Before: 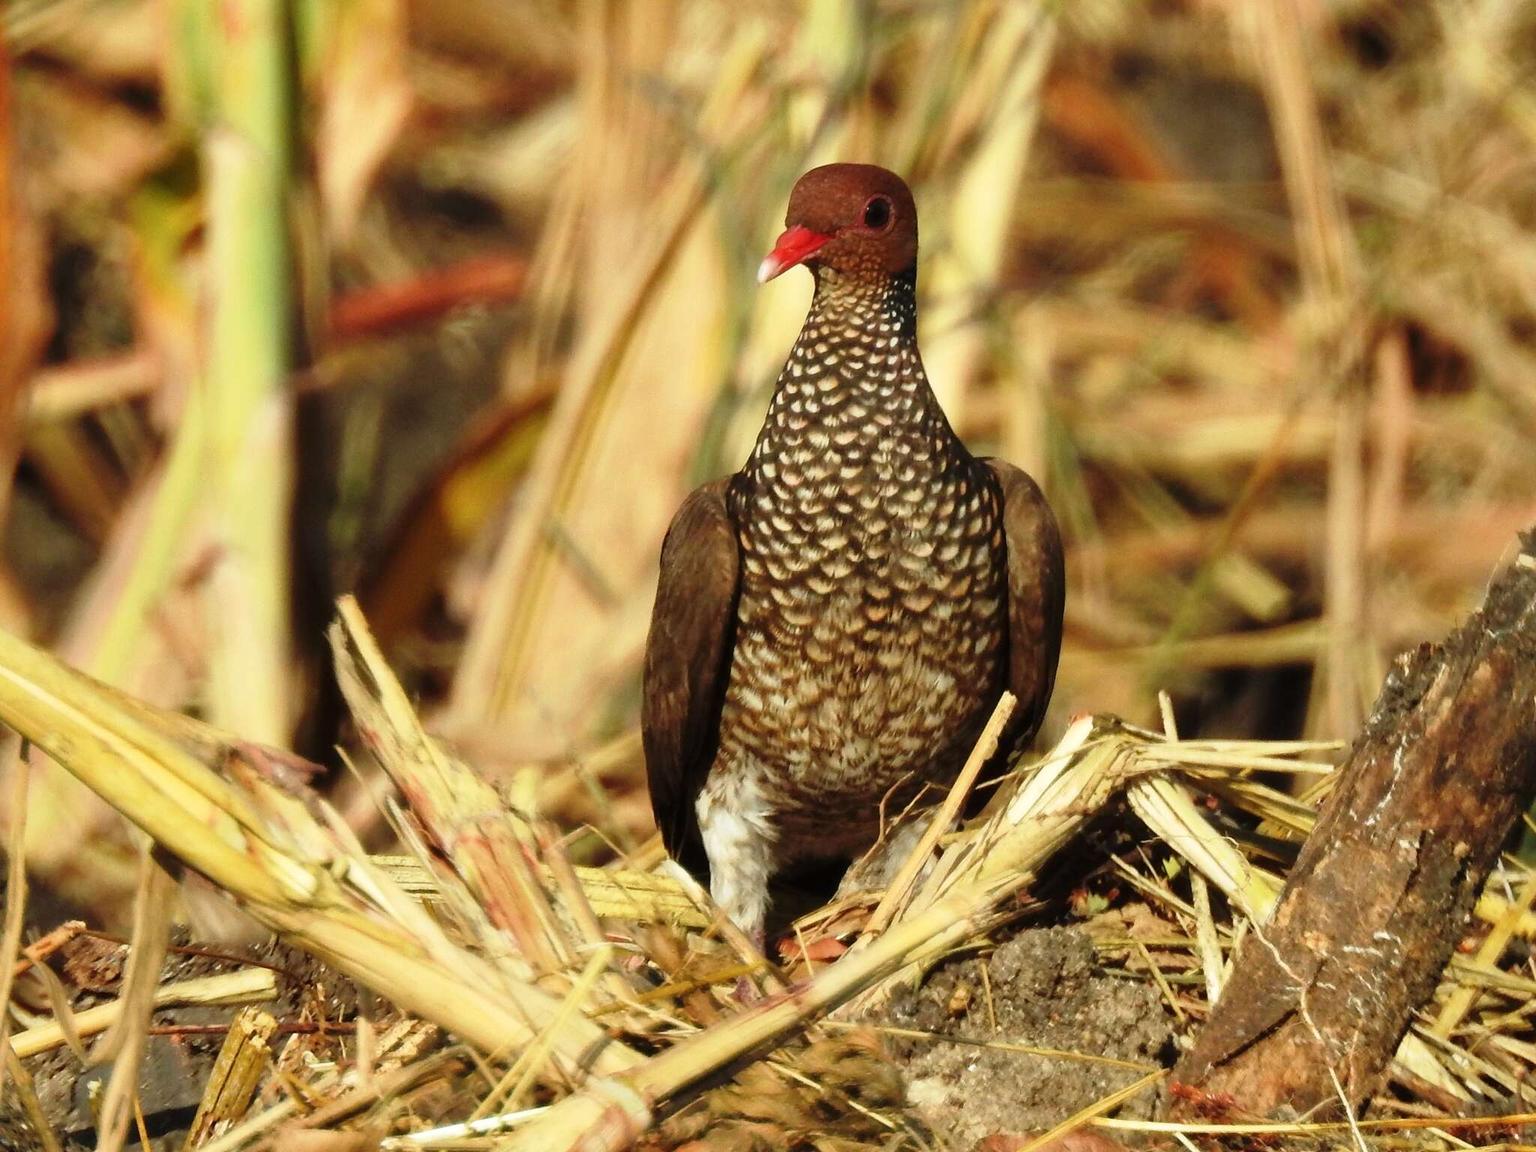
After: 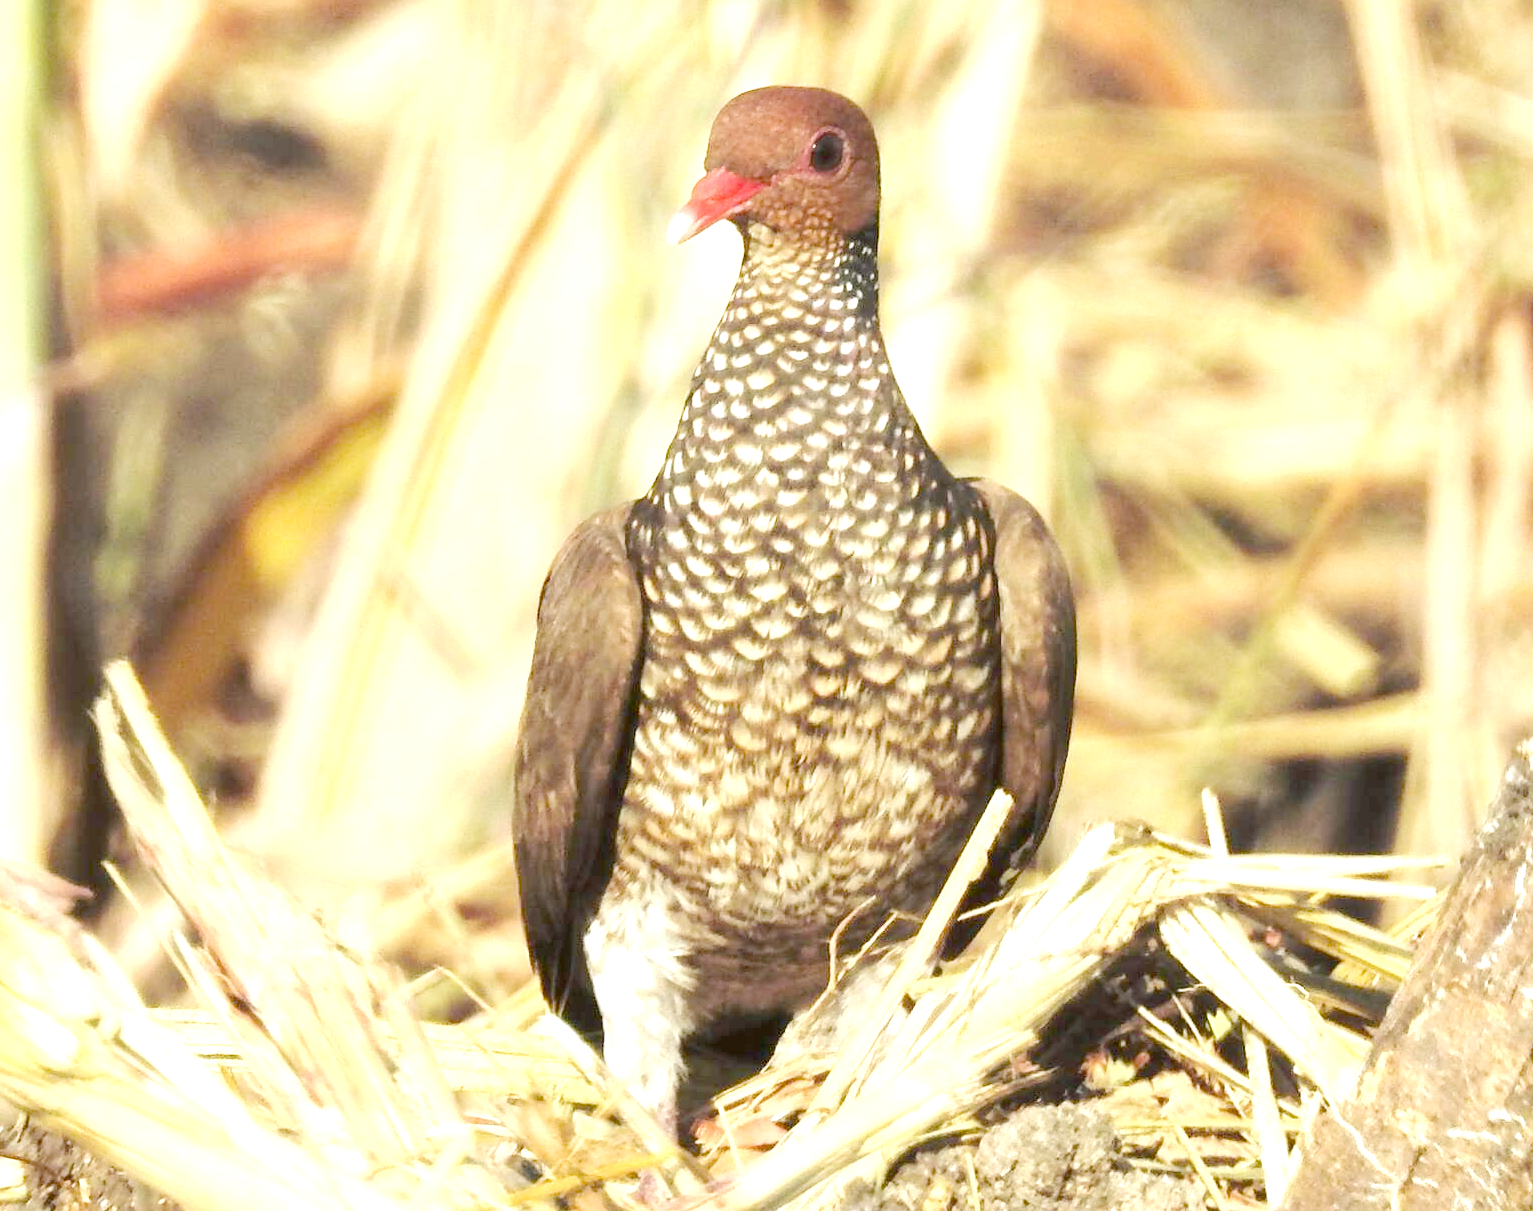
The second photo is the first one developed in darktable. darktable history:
crop: left 16.768%, top 8.653%, right 8.362%, bottom 12.485%
tone equalizer "contrast tone curve: medium": -8 EV -0.75 EV, -7 EV -0.7 EV, -6 EV -0.6 EV, -5 EV -0.4 EV, -3 EV 0.4 EV, -2 EV 0.6 EV, -1 EV 0.7 EV, +0 EV 0.75 EV, edges refinement/feathering 500, mask exposure compensation -1.57 EV, preserve details no
